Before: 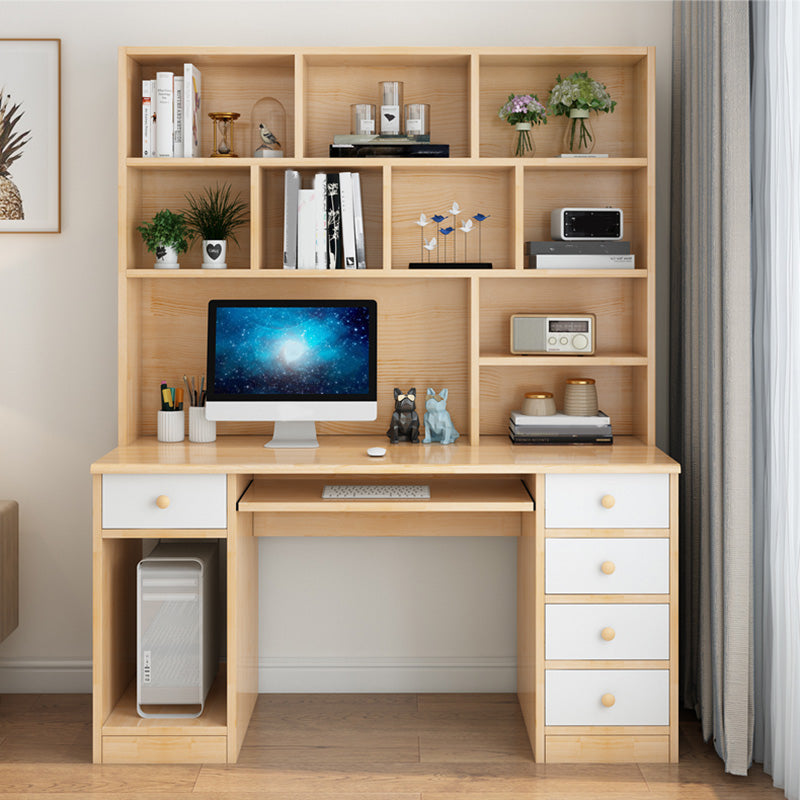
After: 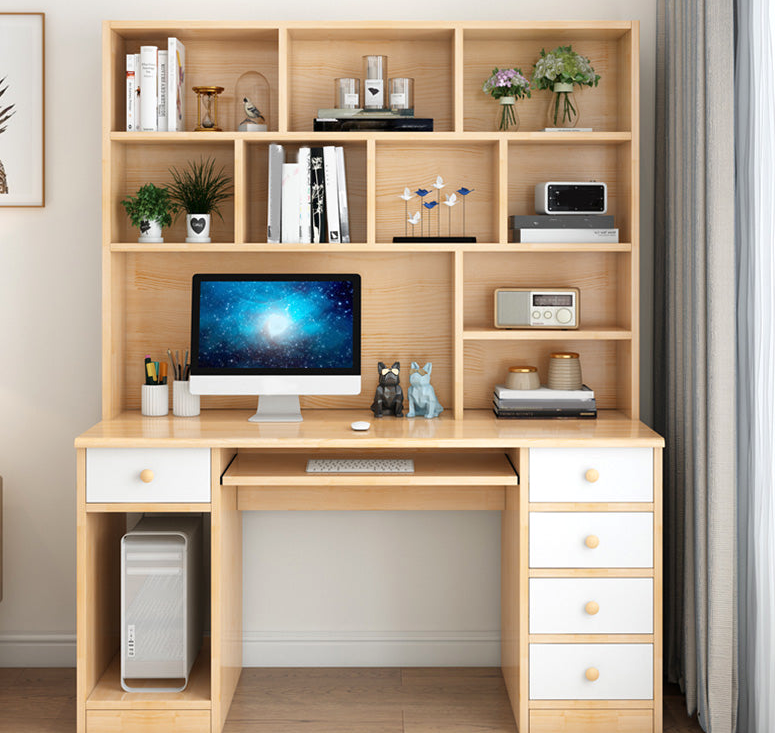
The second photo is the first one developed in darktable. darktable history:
exposure: exposure 0.208 EV, compensate highlight preservation false
crop: left 2.019%, top 3.274%, right 1.097%, bottom 4.989%
